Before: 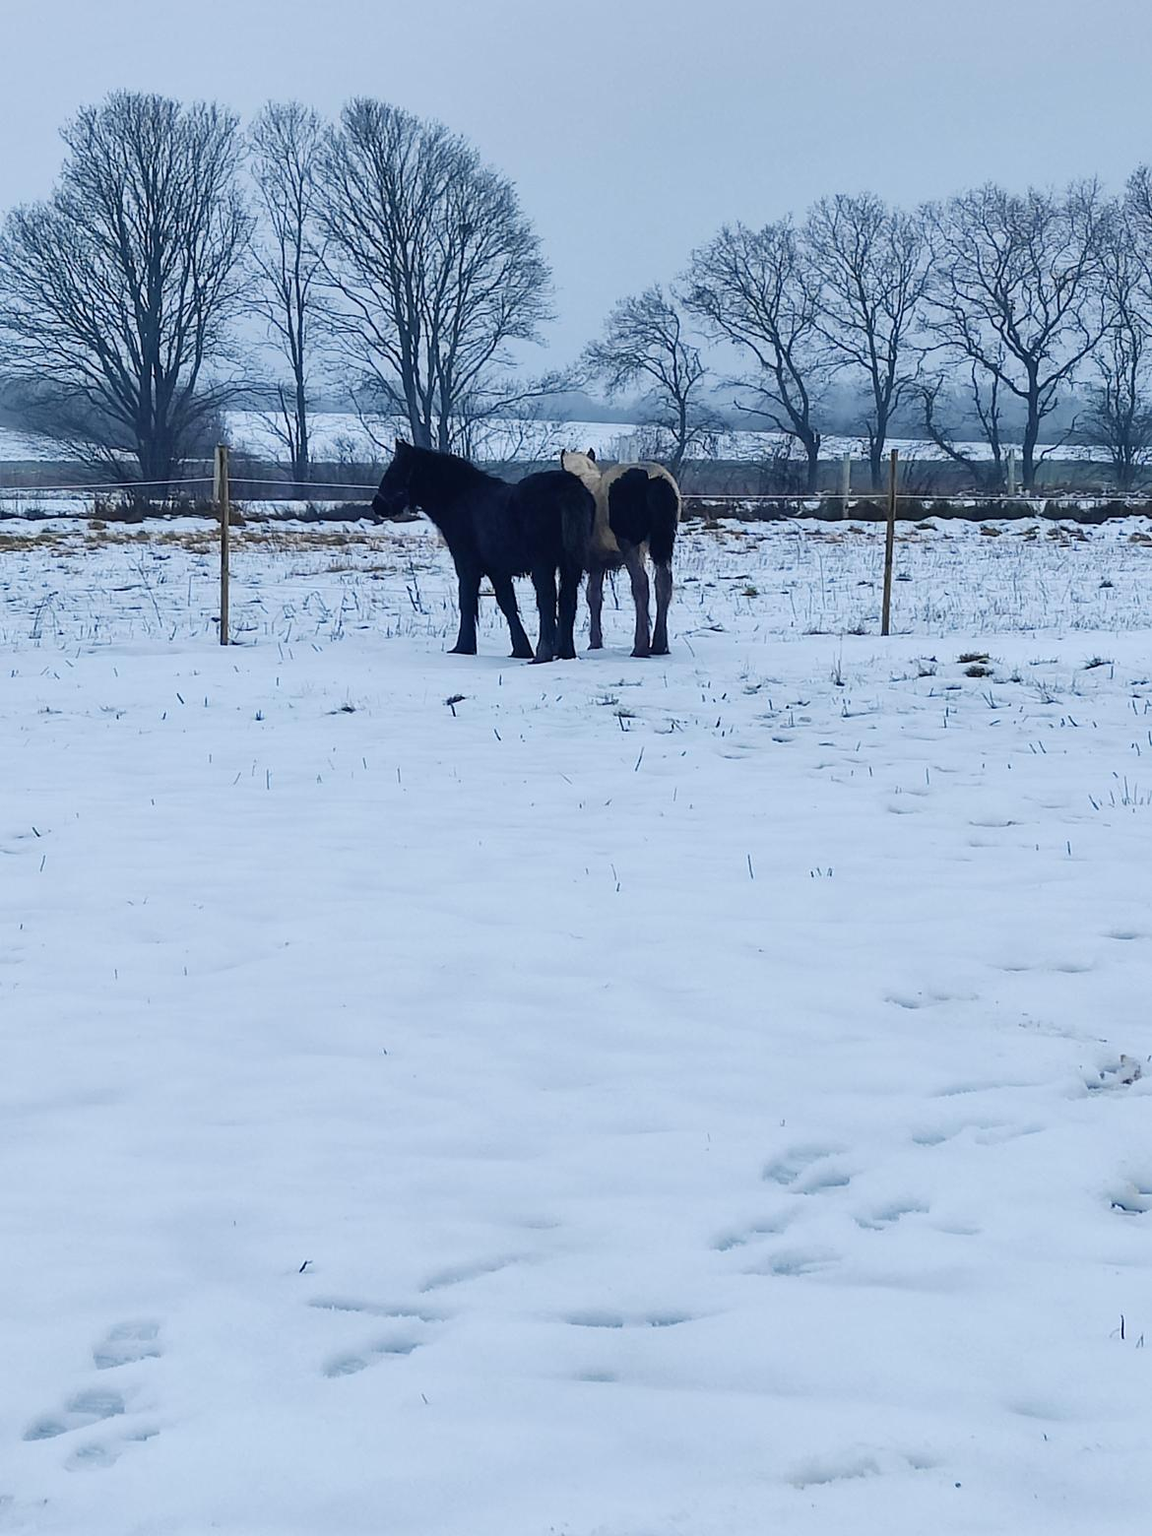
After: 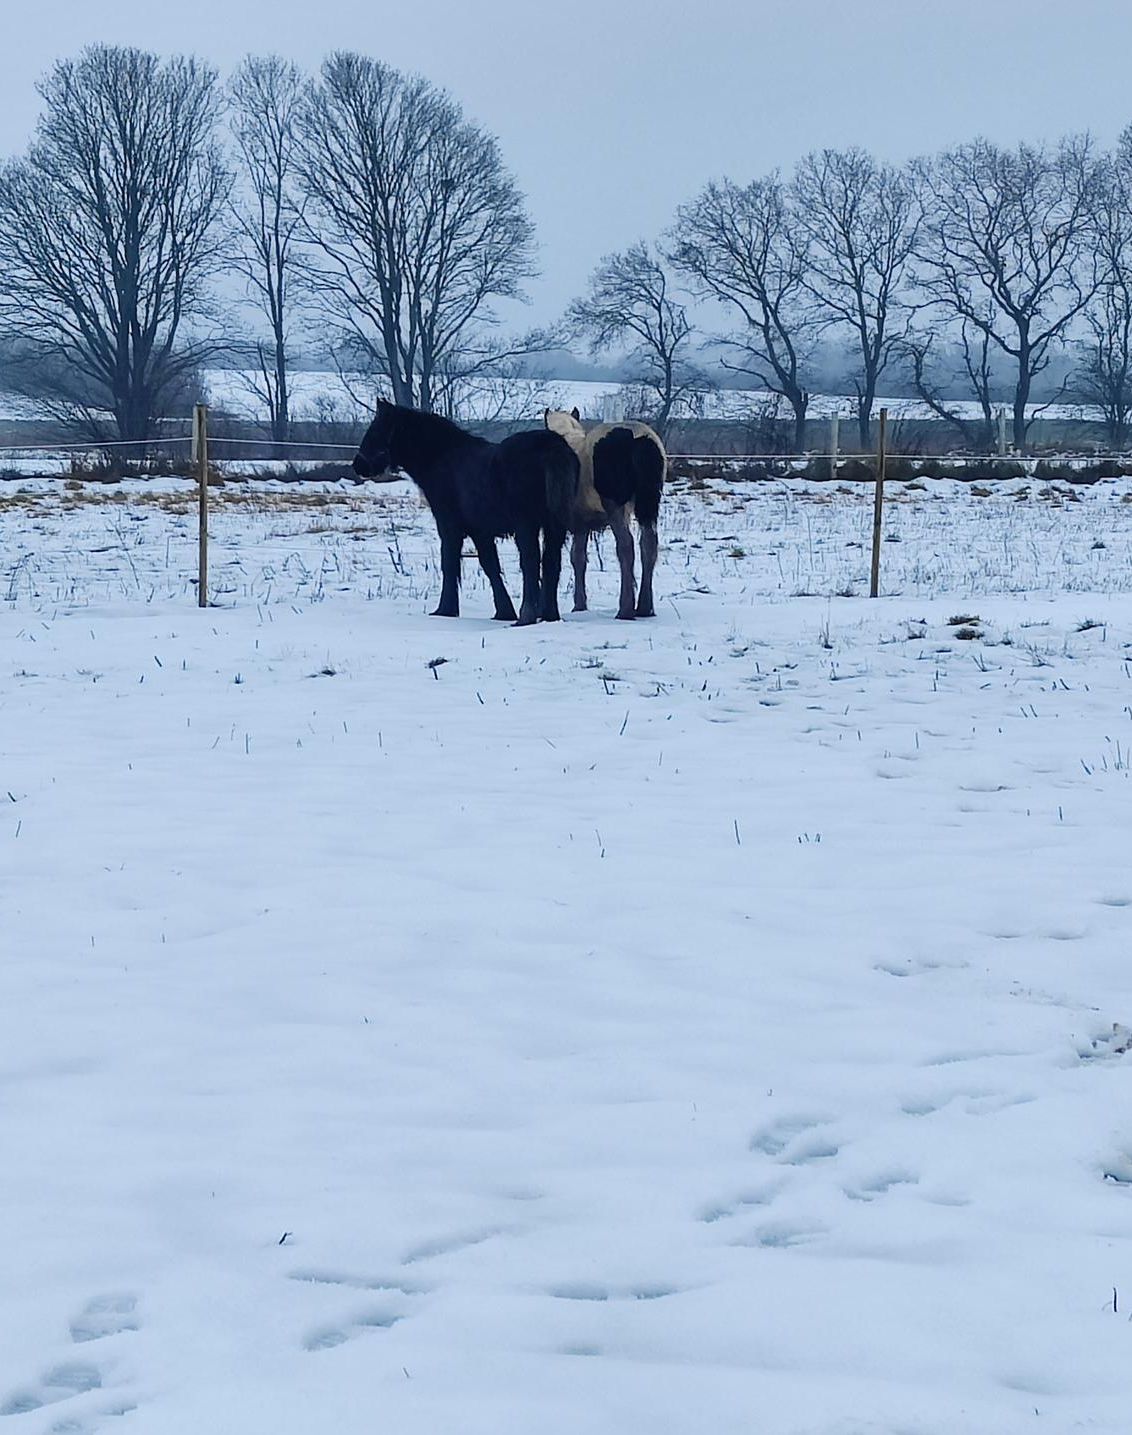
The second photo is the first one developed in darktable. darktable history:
crop: left 2.194%, top 3.127%, right 1.042%, bottom 4.848%
